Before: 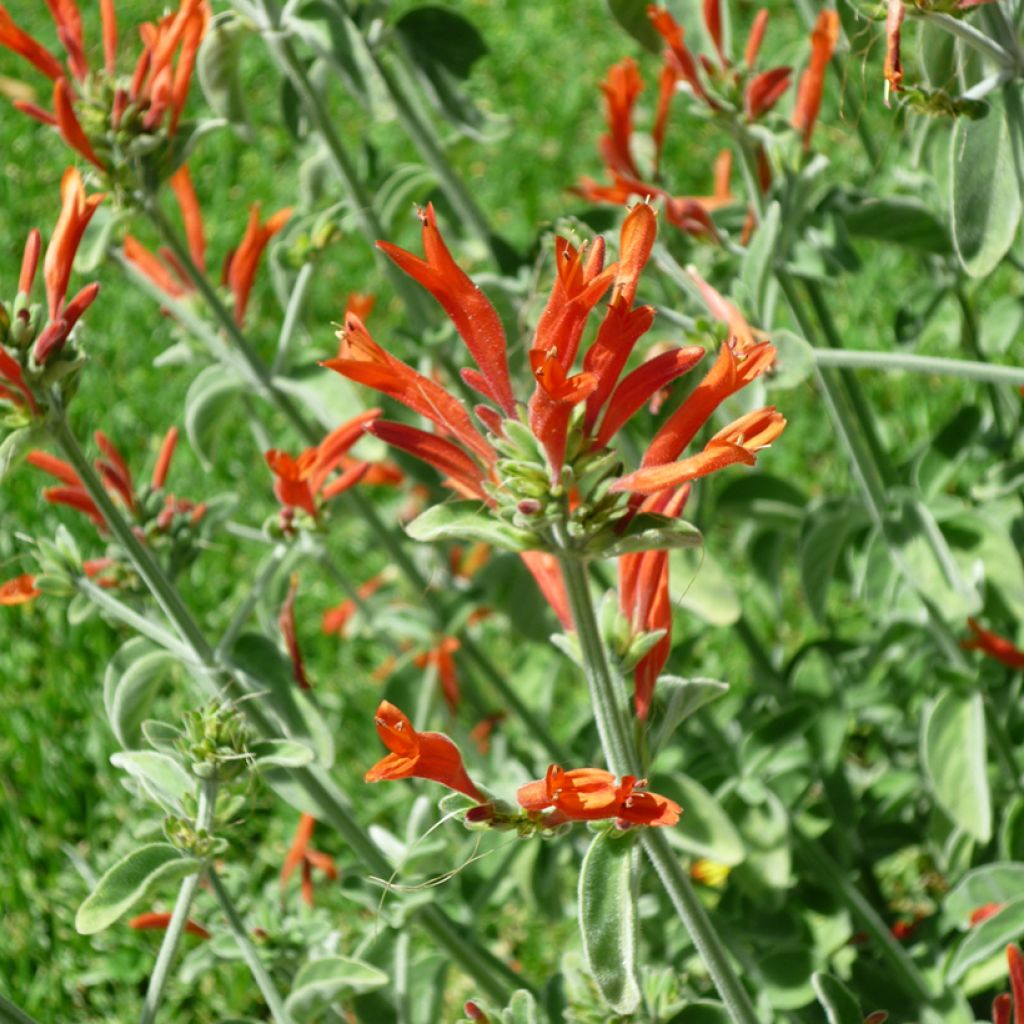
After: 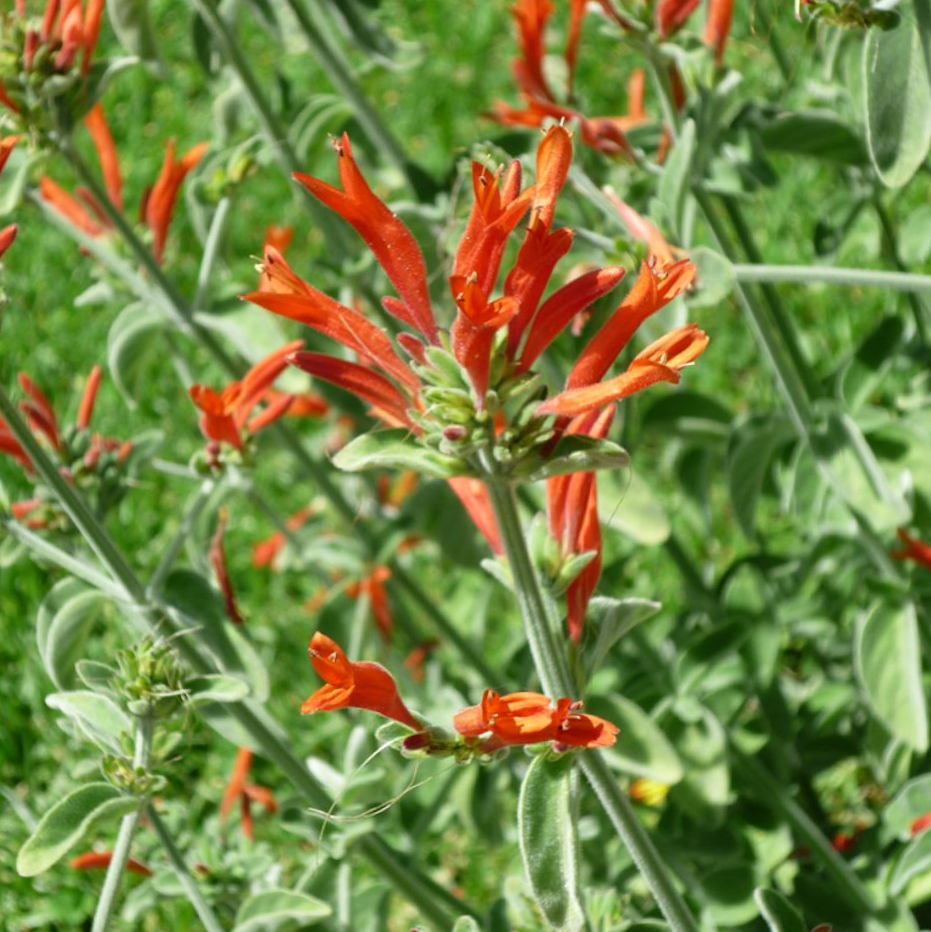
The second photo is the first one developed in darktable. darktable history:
crop and rotate: angle 2.08°, left 5.806%, top 5.702%
